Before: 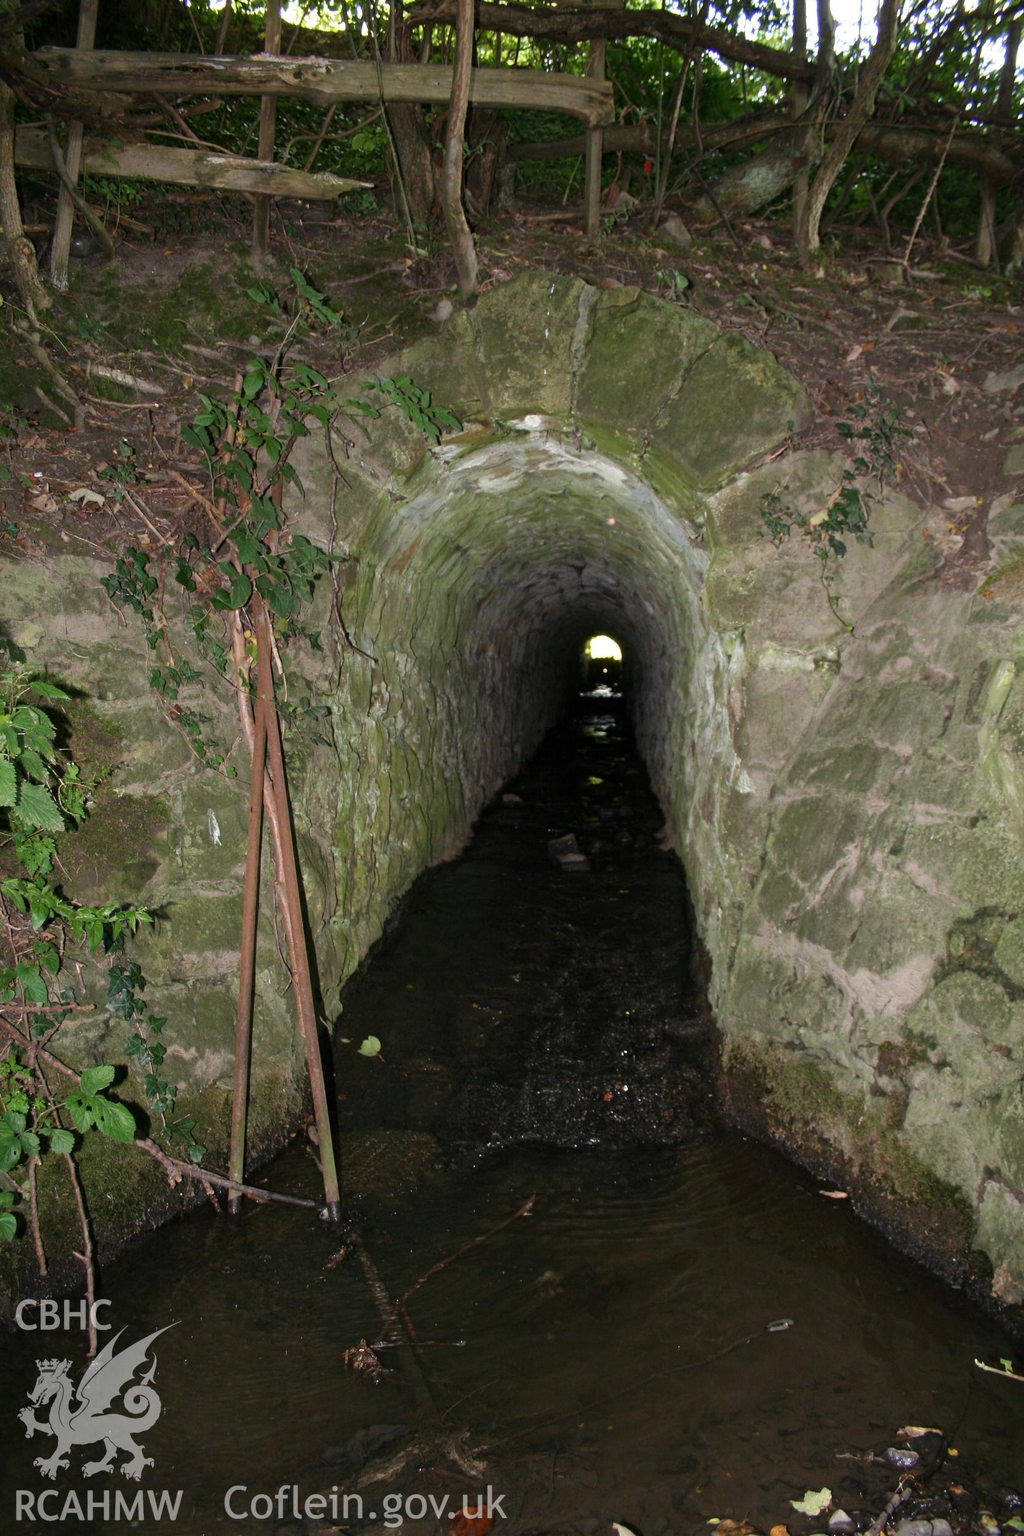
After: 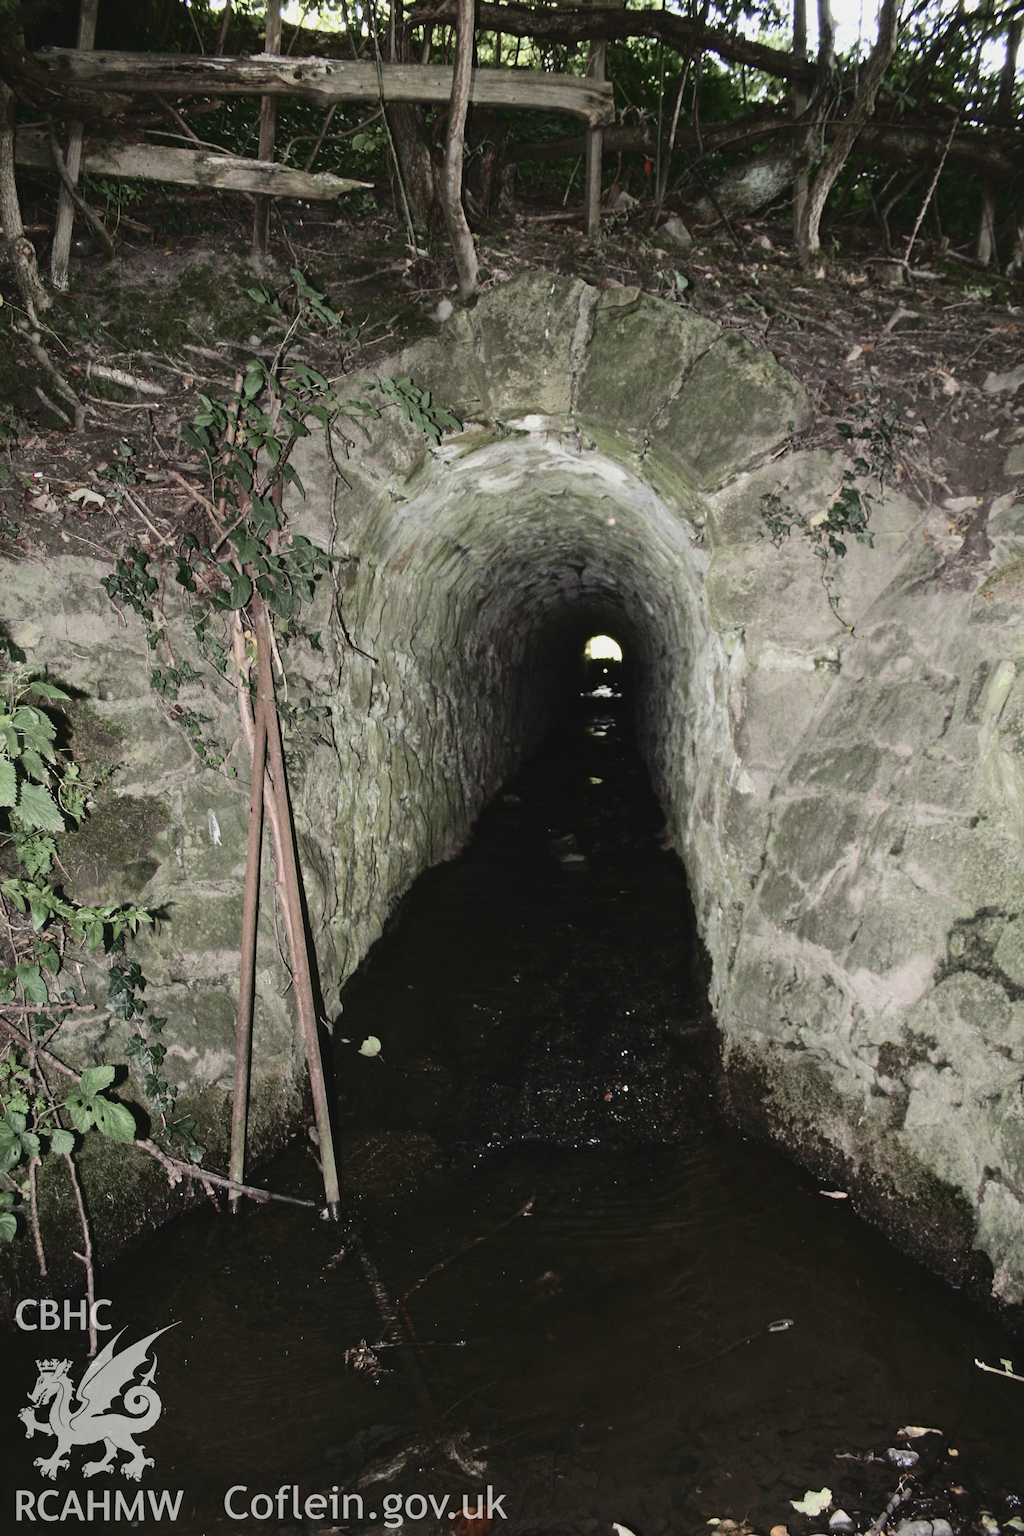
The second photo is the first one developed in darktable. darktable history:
contrast brightness saturation: contrast -0.26, saturation -0.428
tone curve: curves: ch0 [(0, 0) (0.179, 0.073) (0.265, 0.147) (0.463, 0.553) (0.51, 0.635) (0.716, 0.863) (1, 0.997)], color space Lab, independent channels, preserve colors none
